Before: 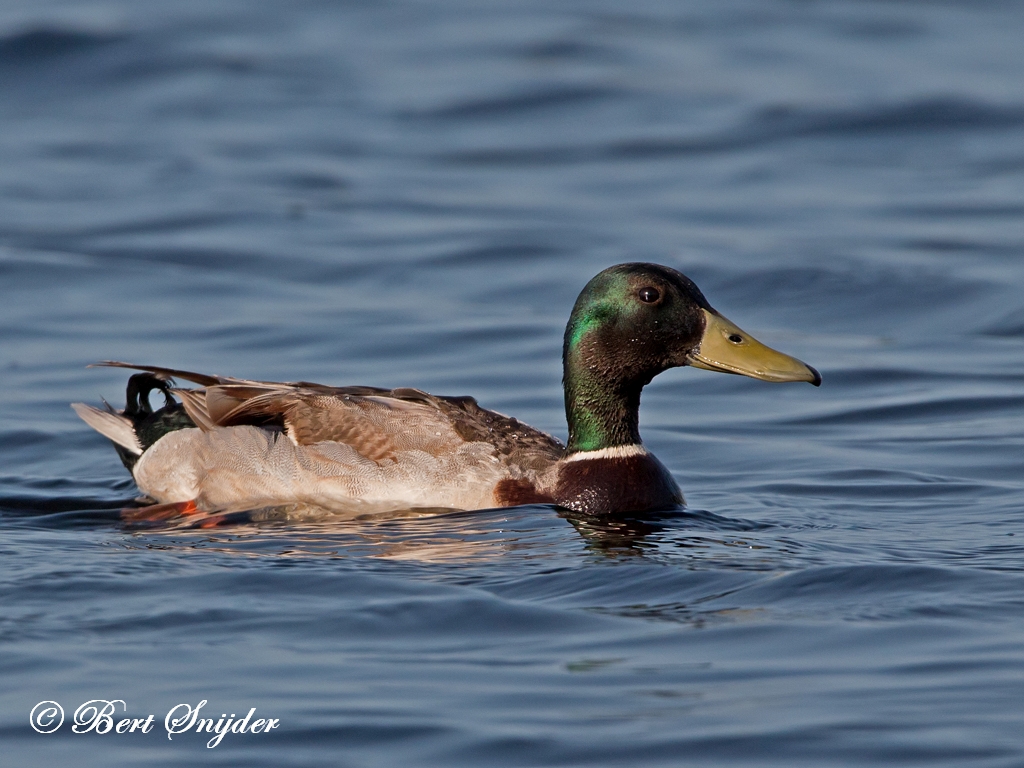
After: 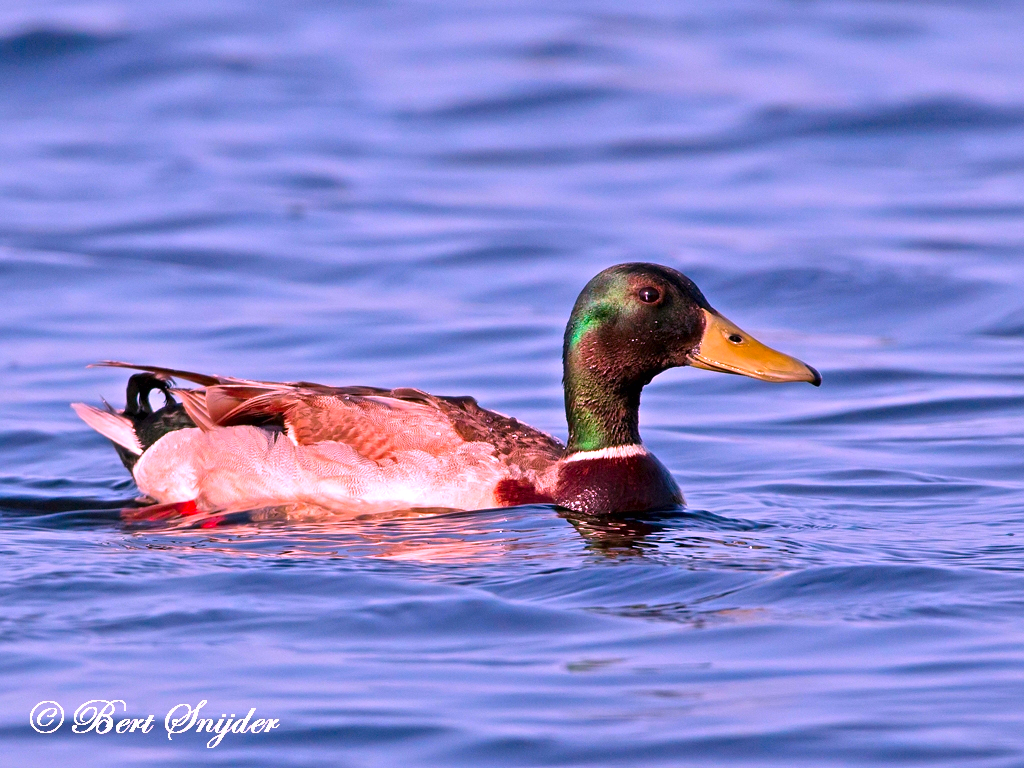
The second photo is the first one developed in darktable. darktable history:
exposure: black level correction 0, exposure 0.9 EV, compensate exposure bias true, compensate highlight preservation false
color correction: highlights a* 19.5, highlights b* -11.53, saturation 1.69
